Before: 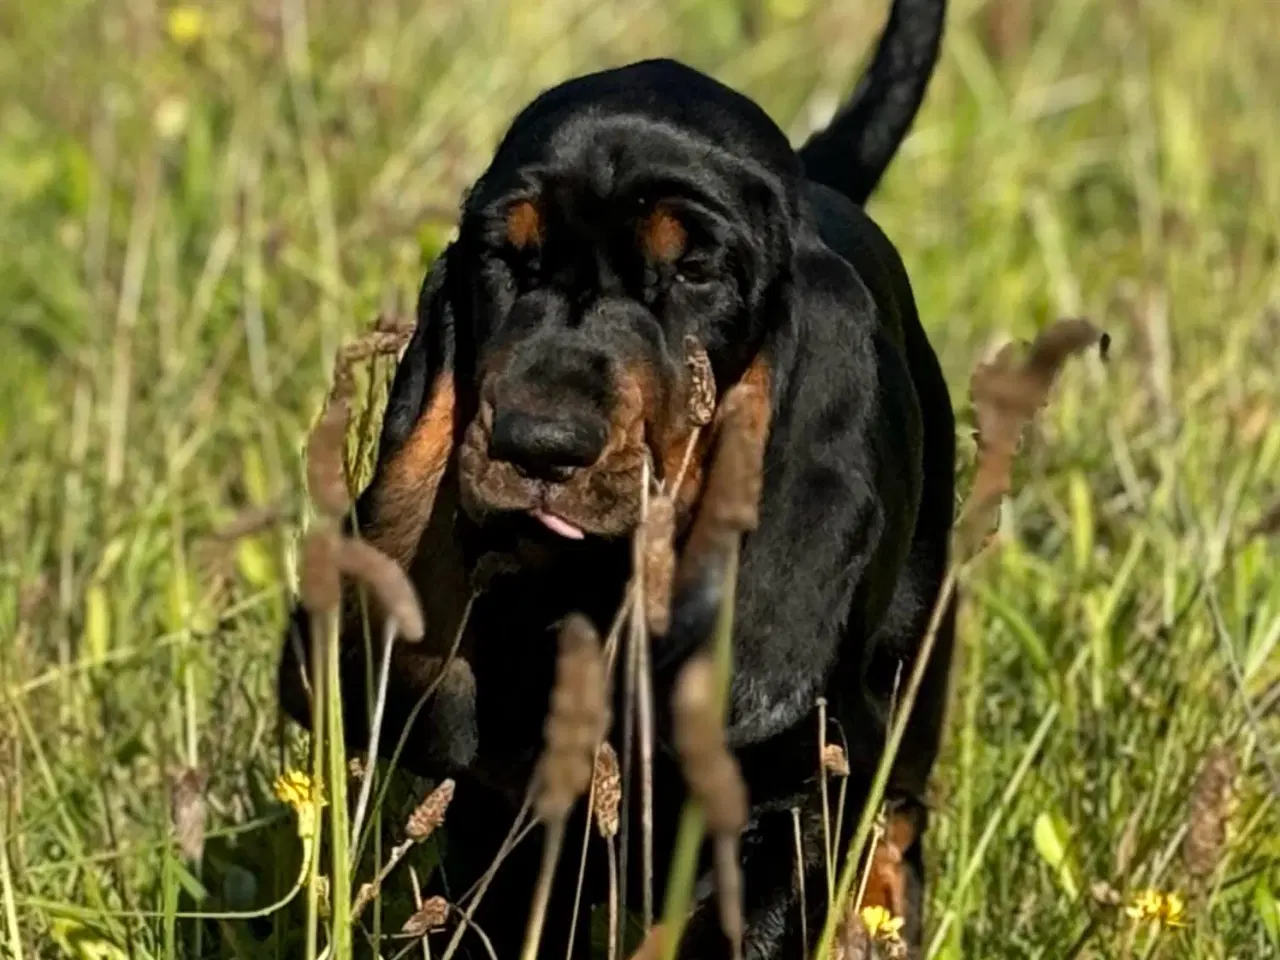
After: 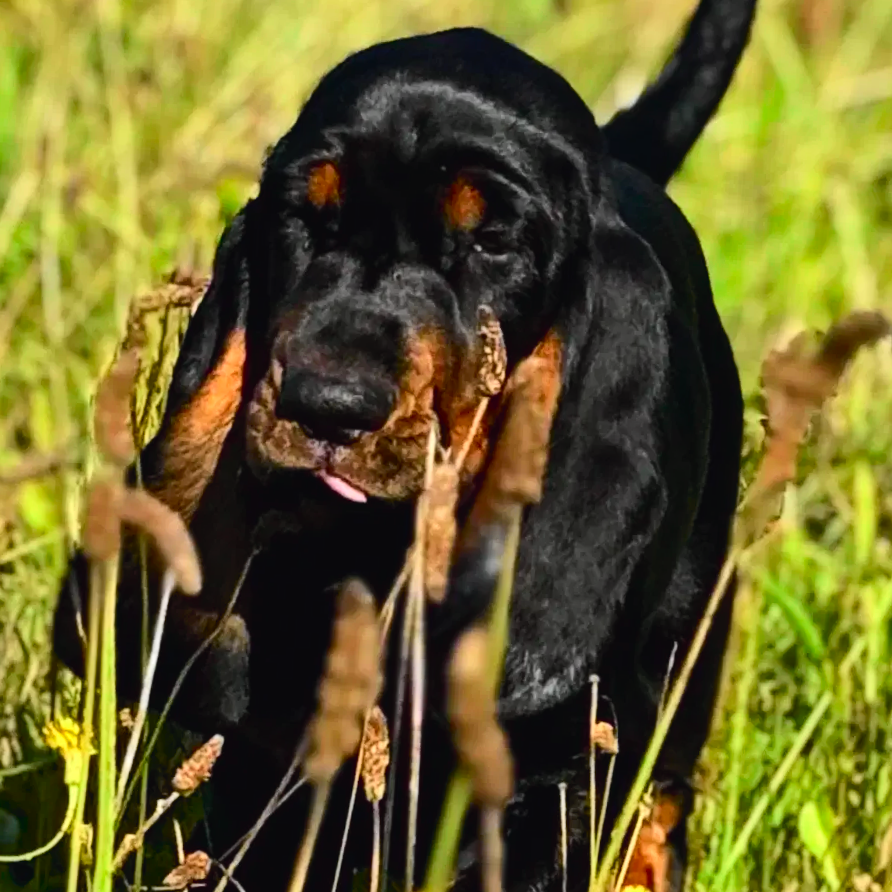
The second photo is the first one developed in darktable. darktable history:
crop and rotate: angle -3.27°, left 14.277%, top 0.028%, right 10.766%, bottom 0.028%
tone curve: curves: ch0 [(0, 0.023) (0.103, 0.087) (0.295, 0.297) (0.445, 0.531) (0.553, 0.665) (0.735, 0.843) (0.994, 1)]; ch1 [(0, 0) (0.427, 0.346) (0.456, 0.426) (0.484, 0.483) (0.509, 0.514) (0.535, 0.56) (0.581, 0.632) (0.646, 0.715) (1, 1)]; ch2 [(0, 0) (0.369, 0.388) (0.449, 0.431) (0.501, 0.495) (0.533, 0.518) (0.572, 0.612) (0.677, 0.752) (1, 1)], color space Lab, independent channels, preserve colors none
